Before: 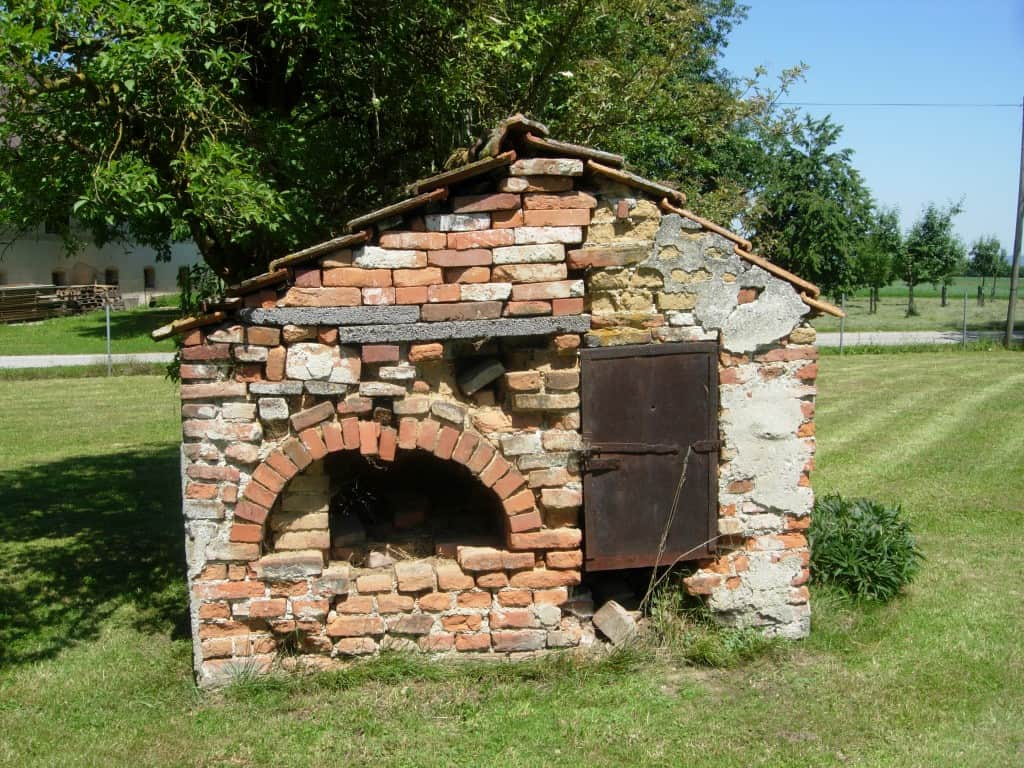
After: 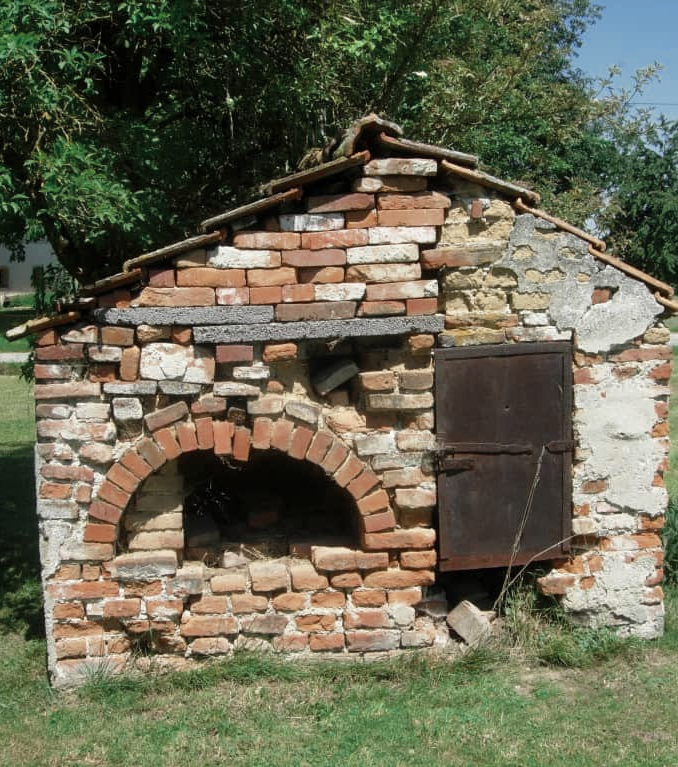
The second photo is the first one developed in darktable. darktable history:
crop and rotate: left 14.317%, right 19.41%
color zones: curves: ch0 [(0, 0.5) (0.125, 0.4) (0.25, 0.5) (0.375, 0.4) (0.5, 0.4) (0.625, 0.35) (0.75, 0.35) (0.875, 0.5)]; ch1 [(0, 0.35) (0.125, 0.45) (0.25, 0.35) (0.375, 0.35) (0.5, 0.35) (0.625, 0.35) (0.75, 0.45) (0.875, 0.35)]; ch2 [(0, 0.6) (0.125, 0.5) (0.25, 0.5) (0.375, 0.6) (0.5, 0.6) (0.625, 0.5) (0.75, 0.5) (0.875, 0.5)]
